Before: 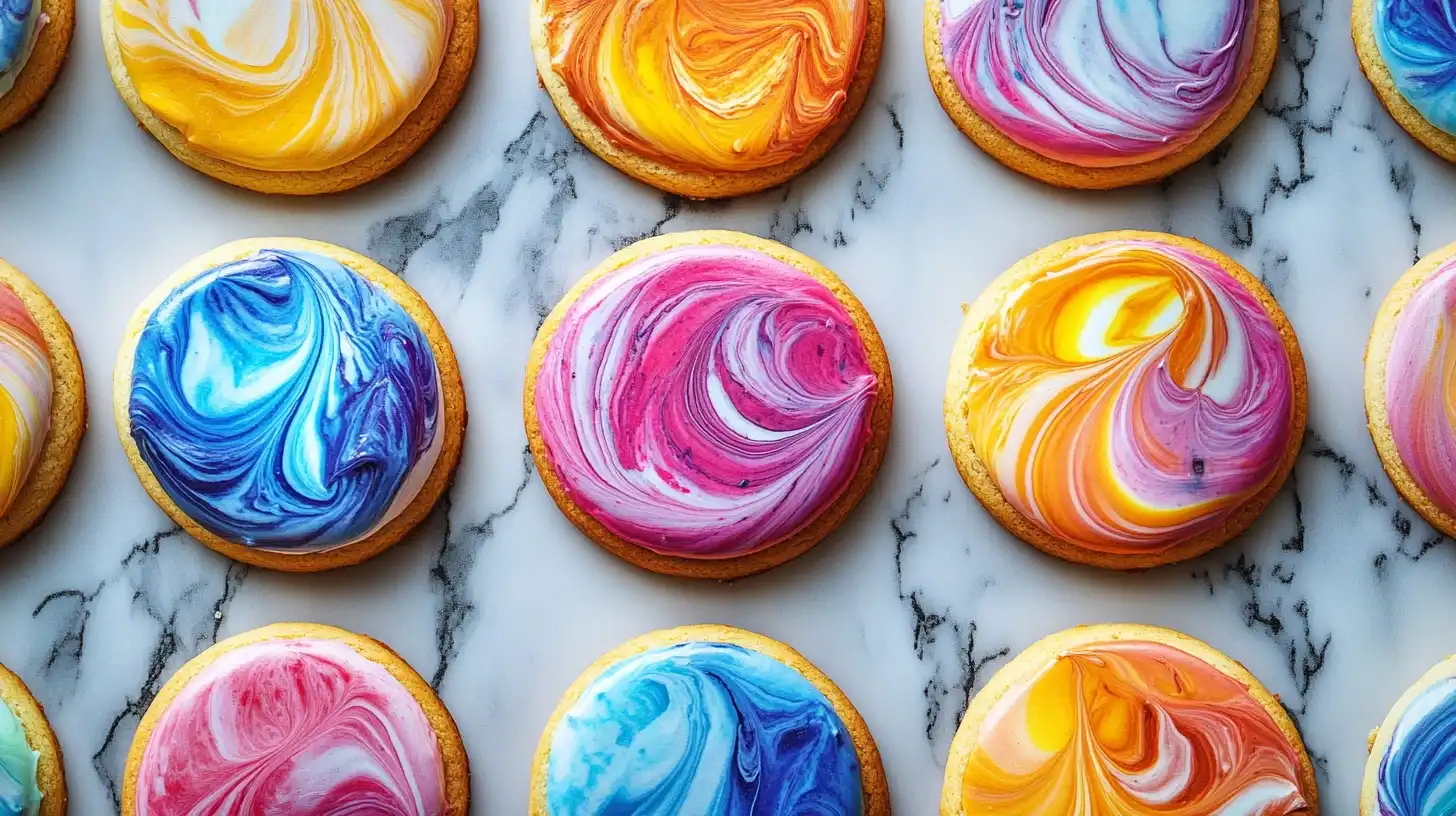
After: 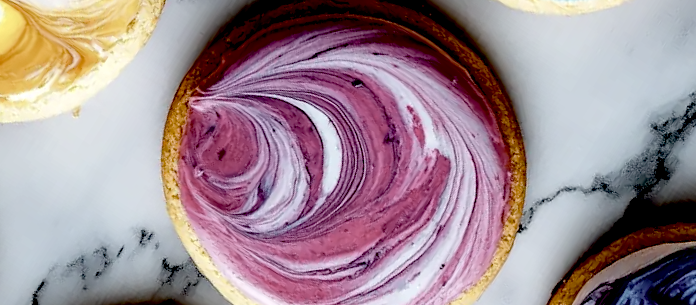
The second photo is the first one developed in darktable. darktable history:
exposure: black level correction 0.058, compensate highlight preservation false
local contrast: highlights 104%, shadows 98%, detail 119%, midtone range 0.2
crop and rotate: angle 147.36°, left 9.19%, top 15.561%, right 4.514%, bottom 16.977%
color correction: highlights b* 0.016, saturation 0.485
